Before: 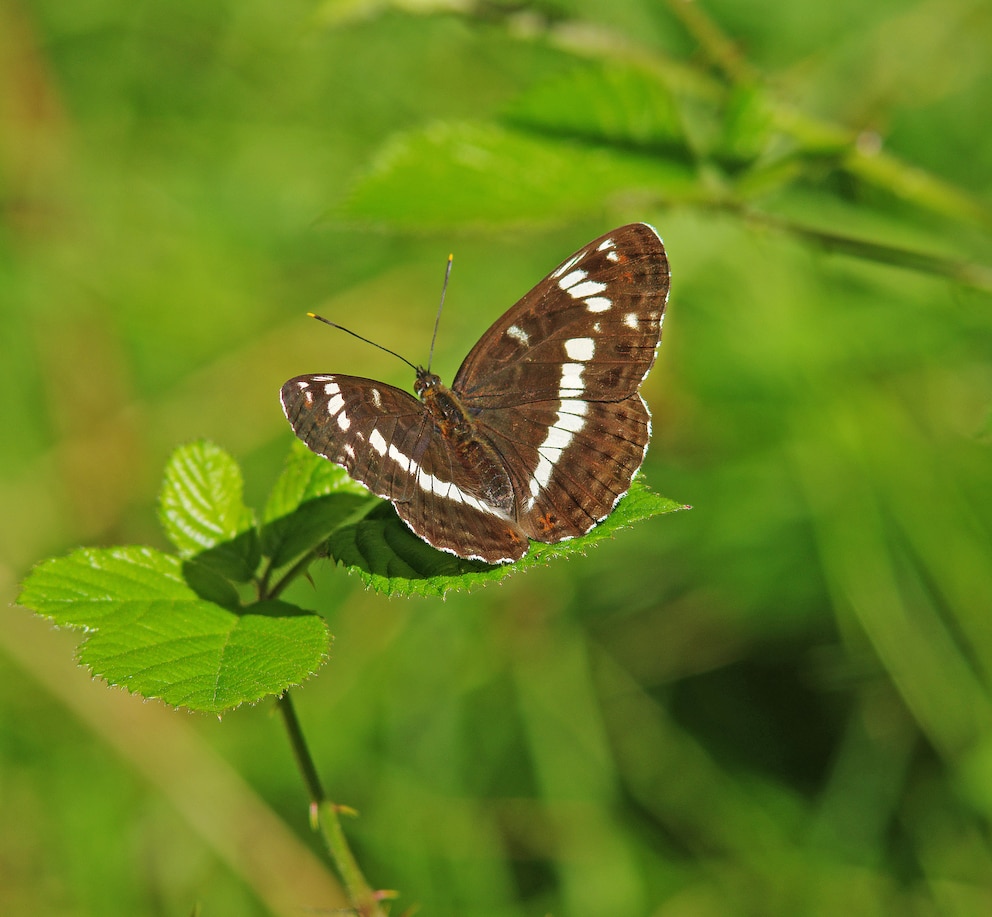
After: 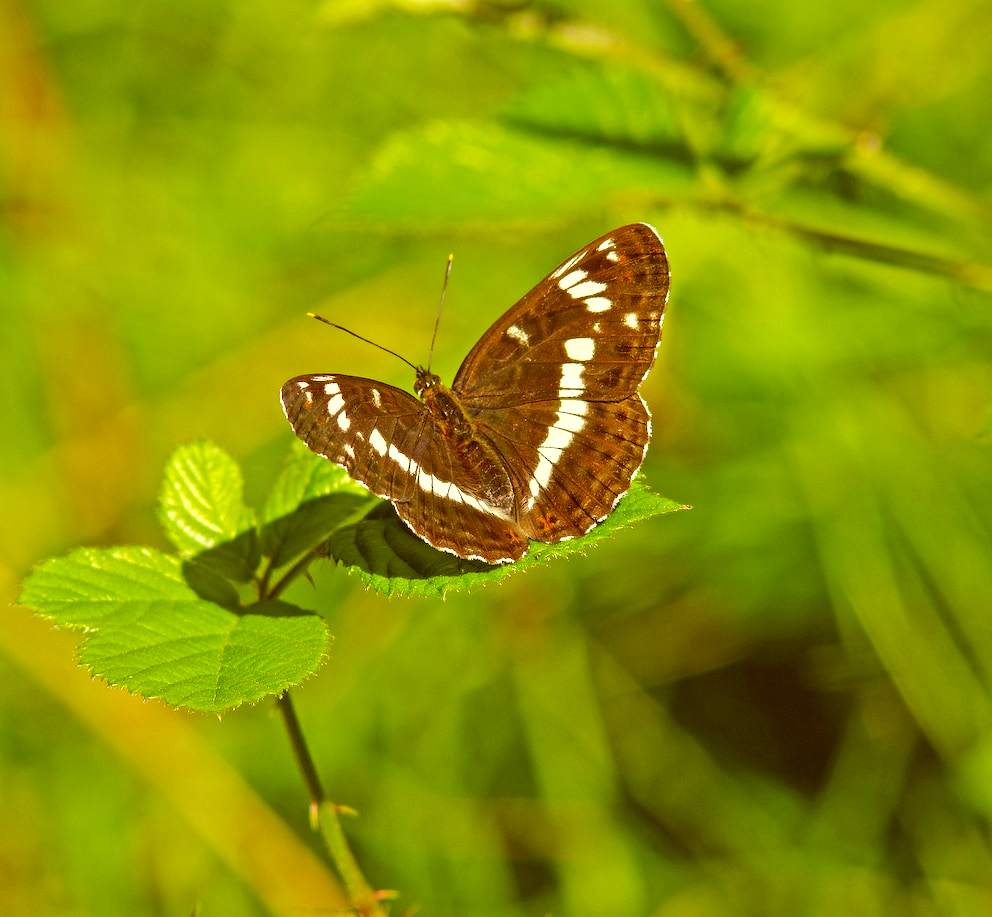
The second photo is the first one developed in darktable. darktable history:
tone equalizer: edges refinement/feathering 500, mask exposure compensation -1.57 EV, preserve details no
local contrast: highlights 104%, shadows 103%, detail 119%, midtone range 0.2
color correction: highlights a* 1.11, highlights b* 24.59, shadows a* 15.29, shadows b* 24.28
exposure: black level correction 0.001, exposure 0.499 EV, compensate highlight preservation false
